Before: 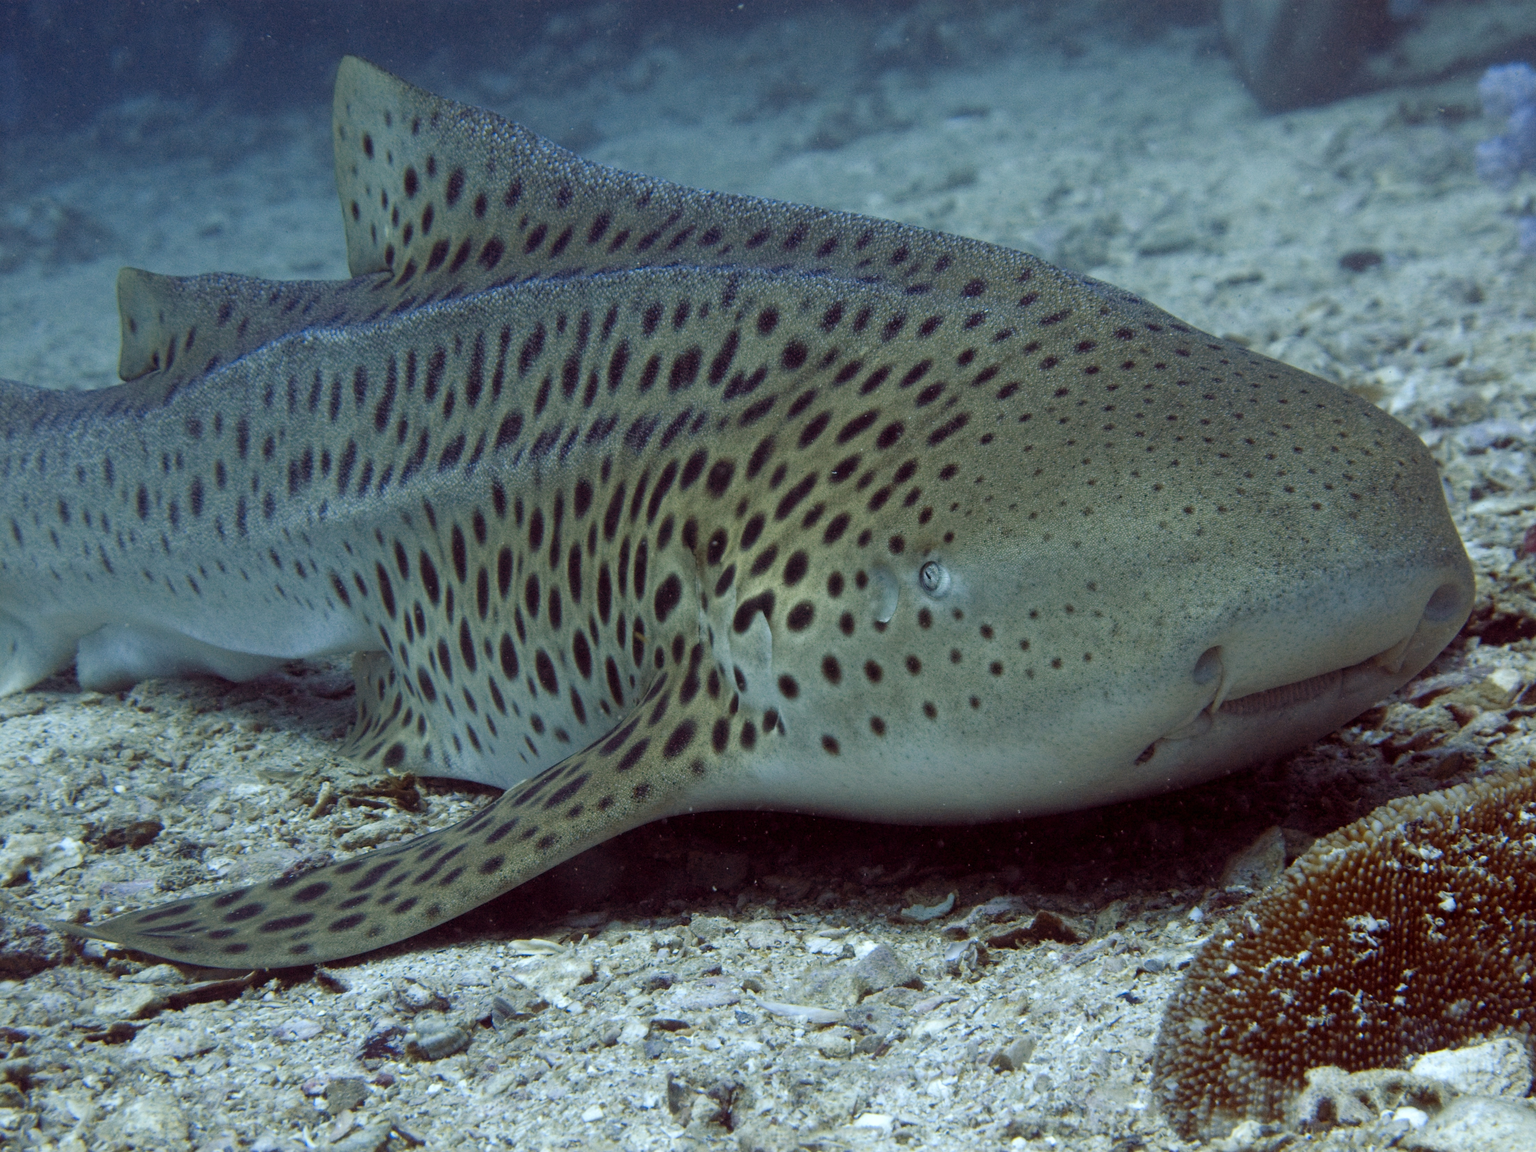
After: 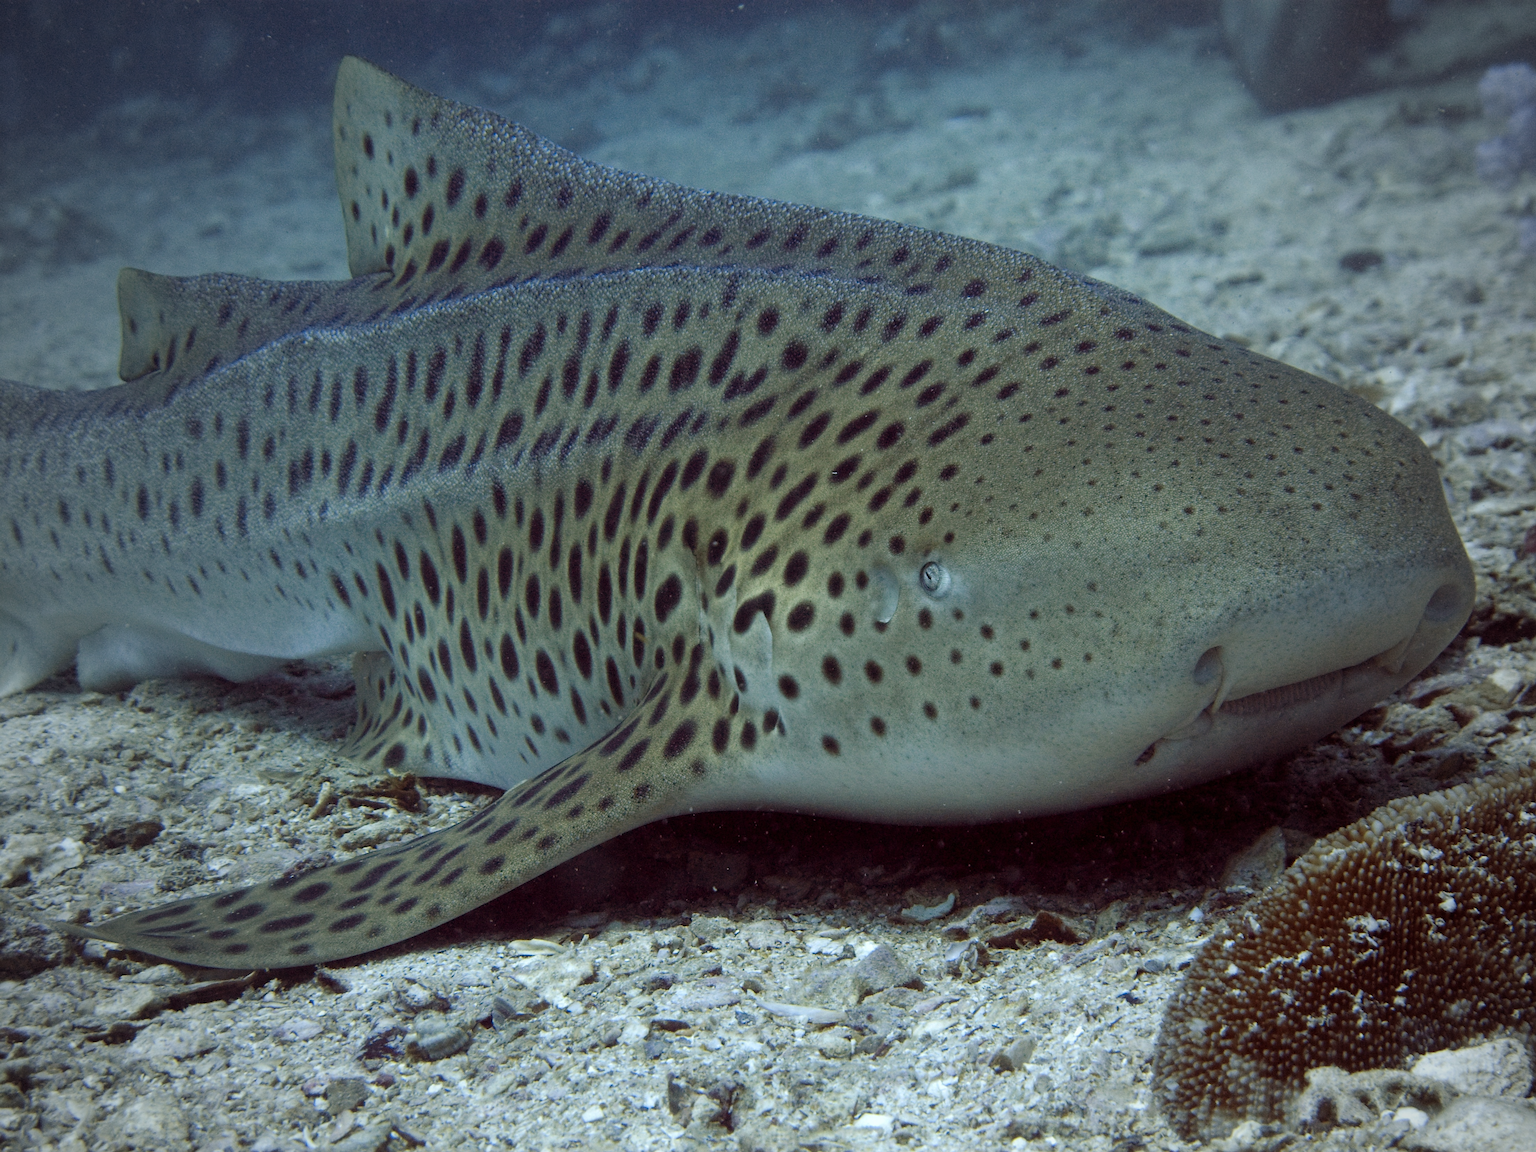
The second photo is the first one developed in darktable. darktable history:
vignetting: fall-off start 72.28%, fall-off radius 106.91%, width/height ratio 0.73
sharpen: radius 1.896, amount 0.408, threshold 1.307
